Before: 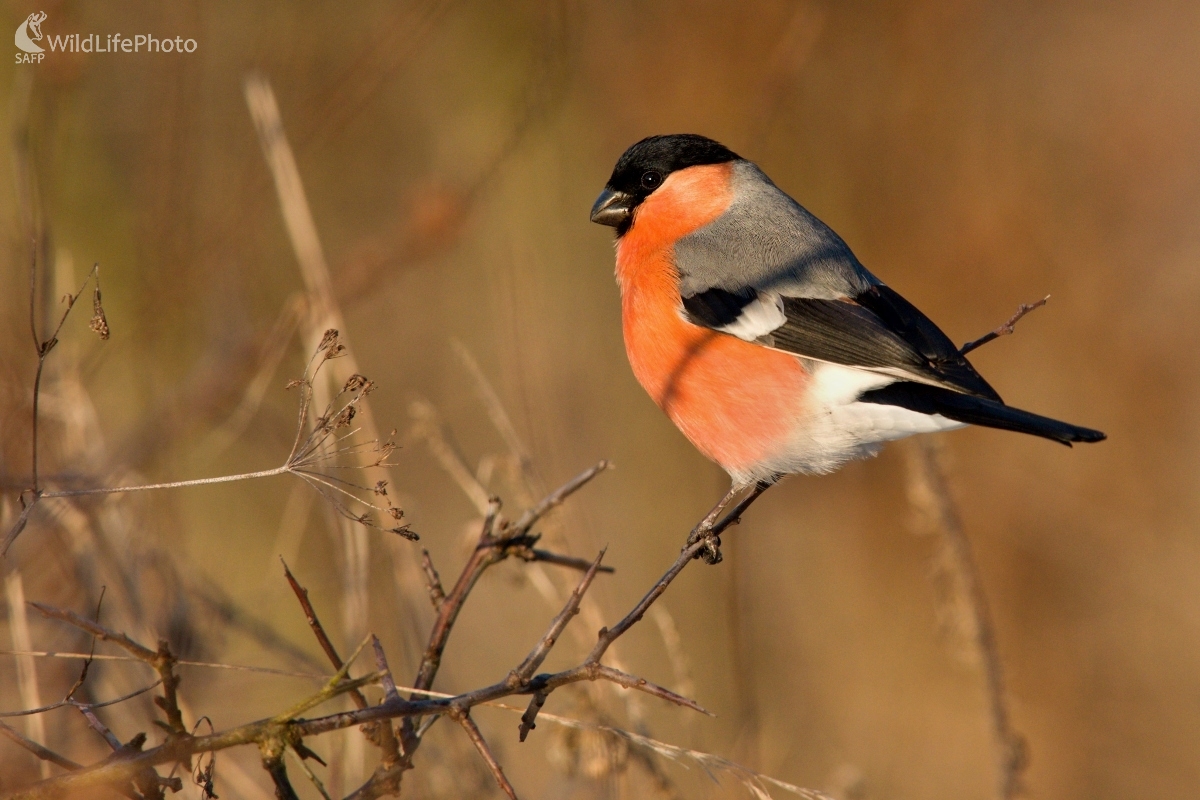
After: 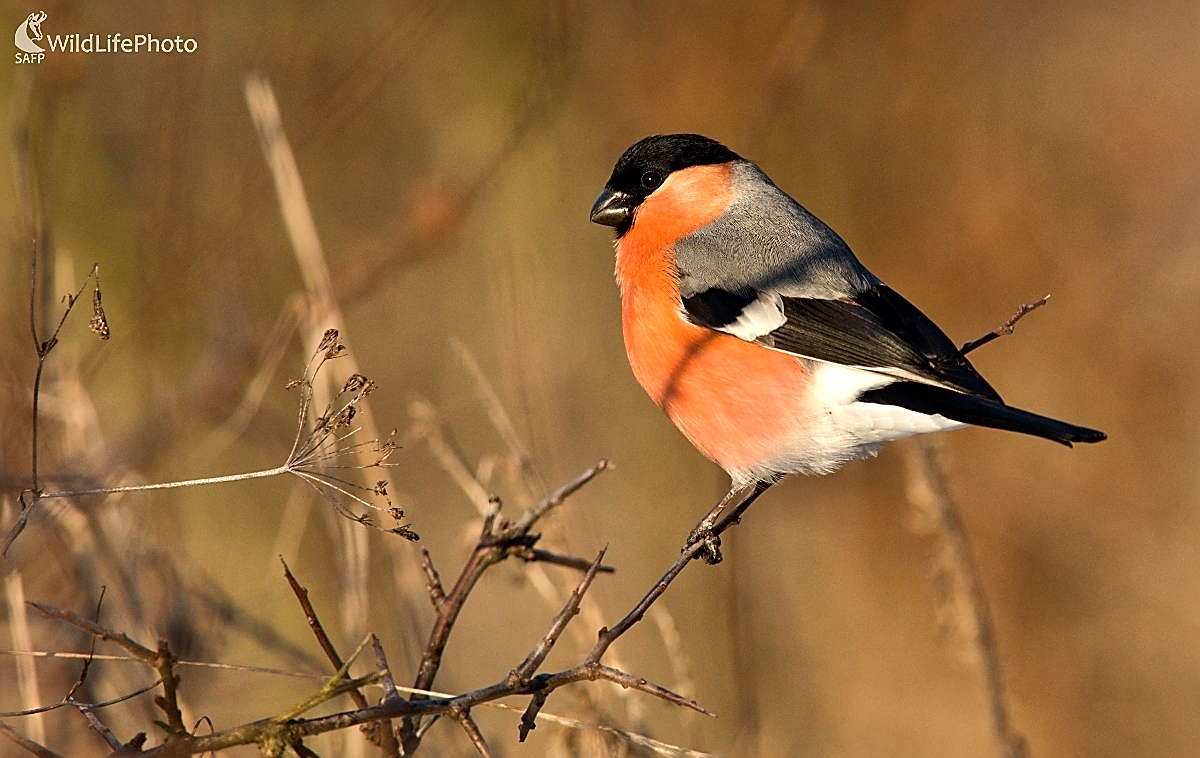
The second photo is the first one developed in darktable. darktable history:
tone equalizer: -8 EV -0.391 EV, -7 EV -0.419 EV, -6 EV -0.363 EV, -5 EV -0.199 EV, -3 EV 0.234 EV, -2 EV 0.345 EV, -1 EV 0.392 EV, +0 EV 0.403 EV, edges refinement/feathering 500, mask exposure compensation -1.57 EV, preserve details no
crop and rotate: top 0.005%, bottom 5.206%
sharpen: radius 1.387, amount 1.234, threshold 0.632
local contrast: mode bilateral grid, contrast 10, coarseness 25, detail 115%, midtone range 0.2
